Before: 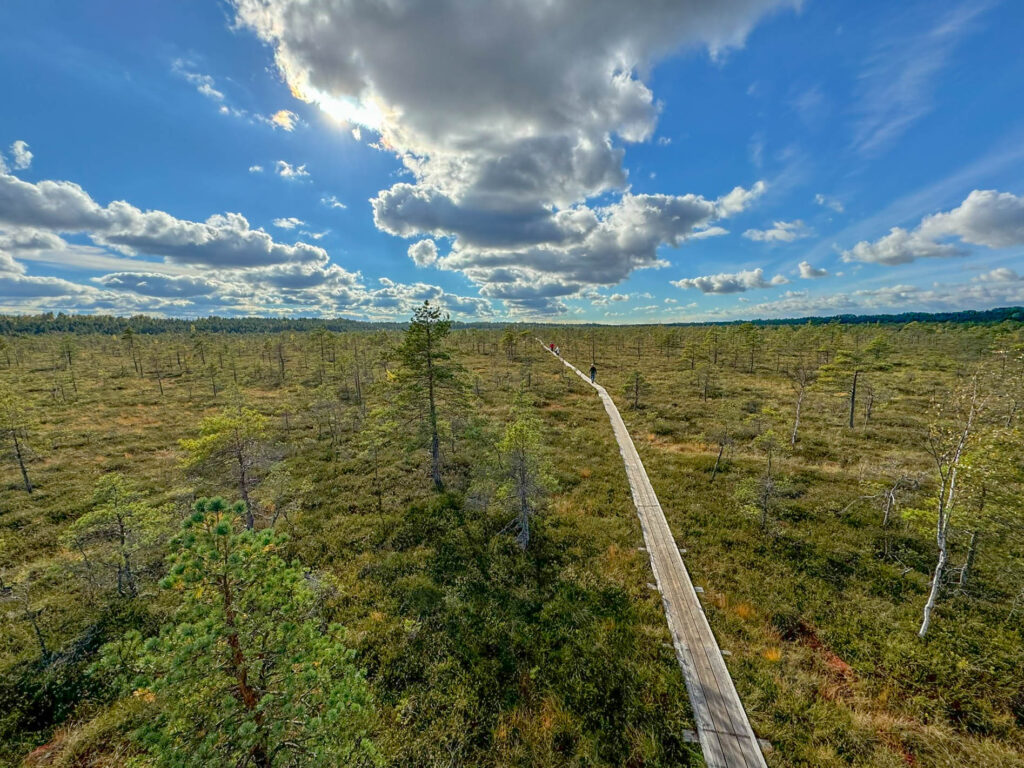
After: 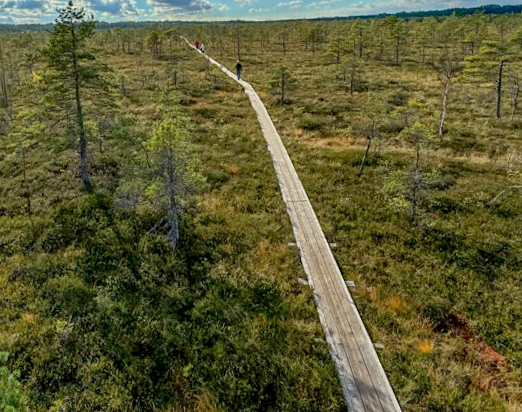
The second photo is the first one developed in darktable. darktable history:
local contrast: mode bilateral grid, contrast 20, coarseness 50, detail 132%, midtone range 0.2
rotate and perspective: rotation -1.42°, crop left 0.016, crop right 0.984, crop top 0.035, crop bottom 0.965
crop: left 34.479%, top 38.822%, right 13.718%, bottom 5.172%
